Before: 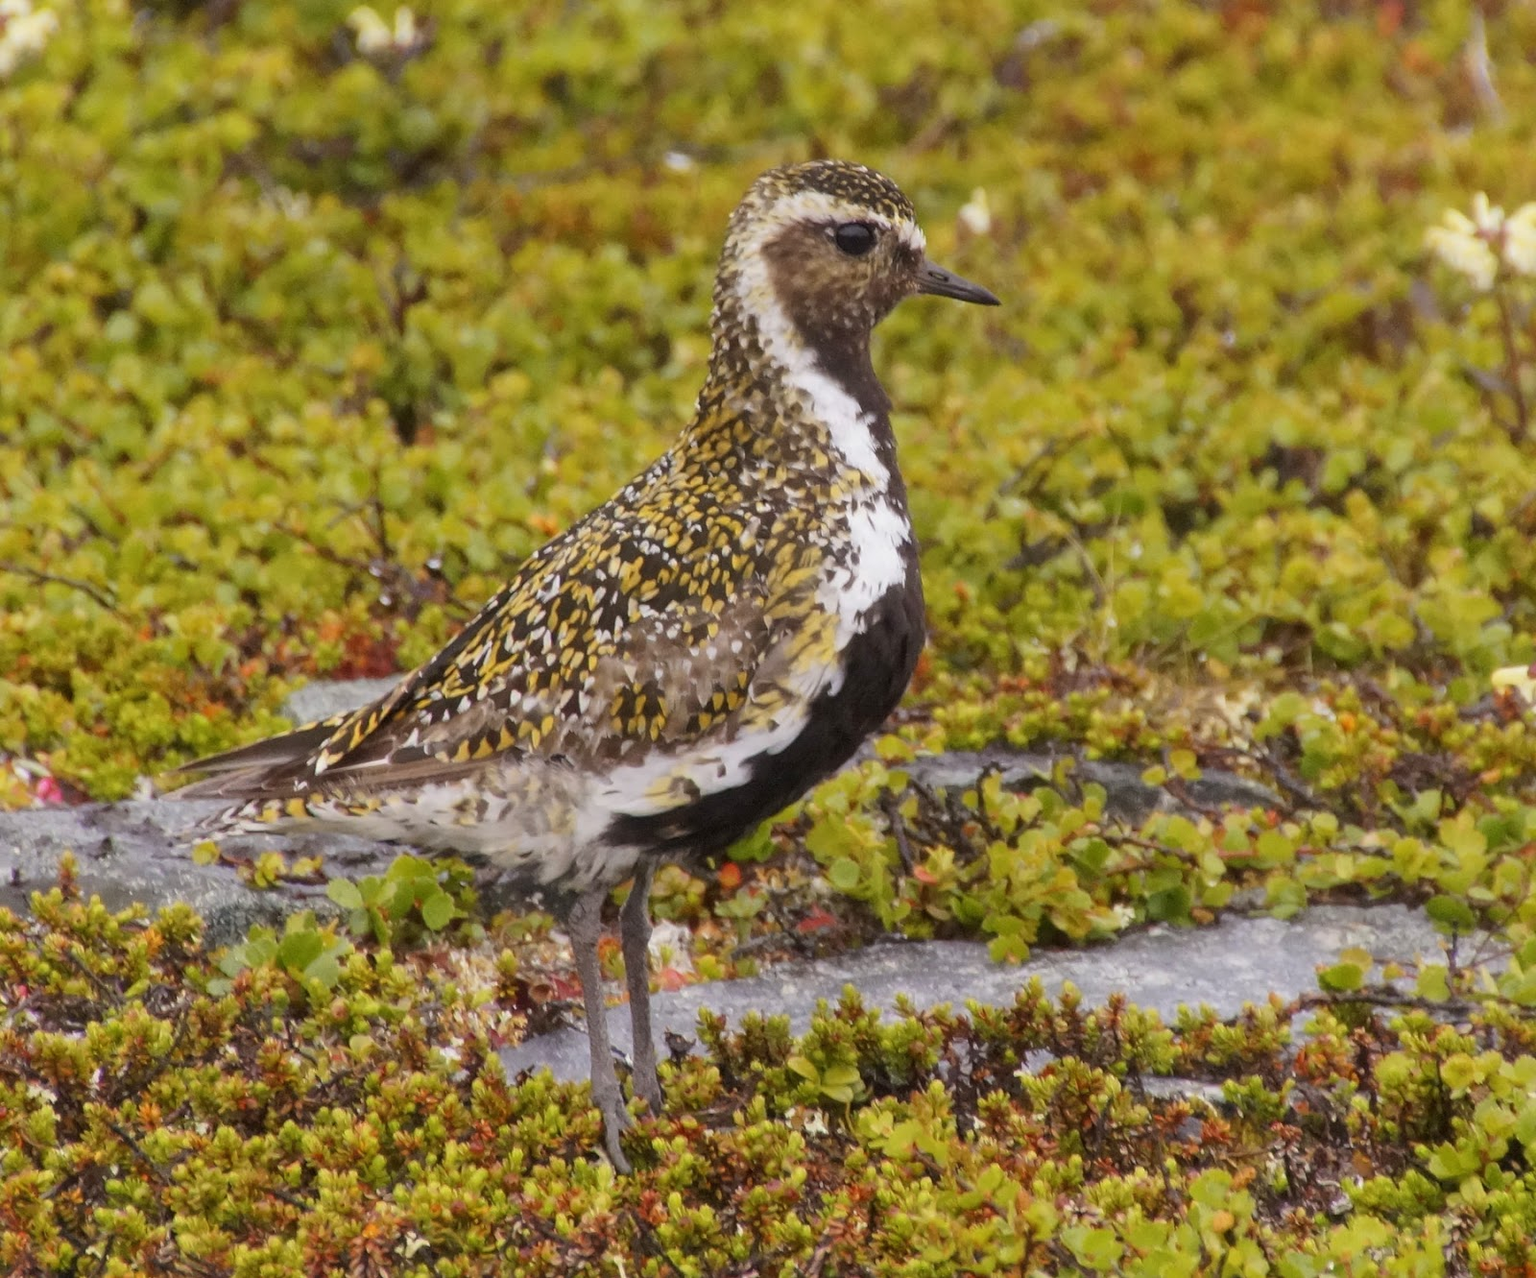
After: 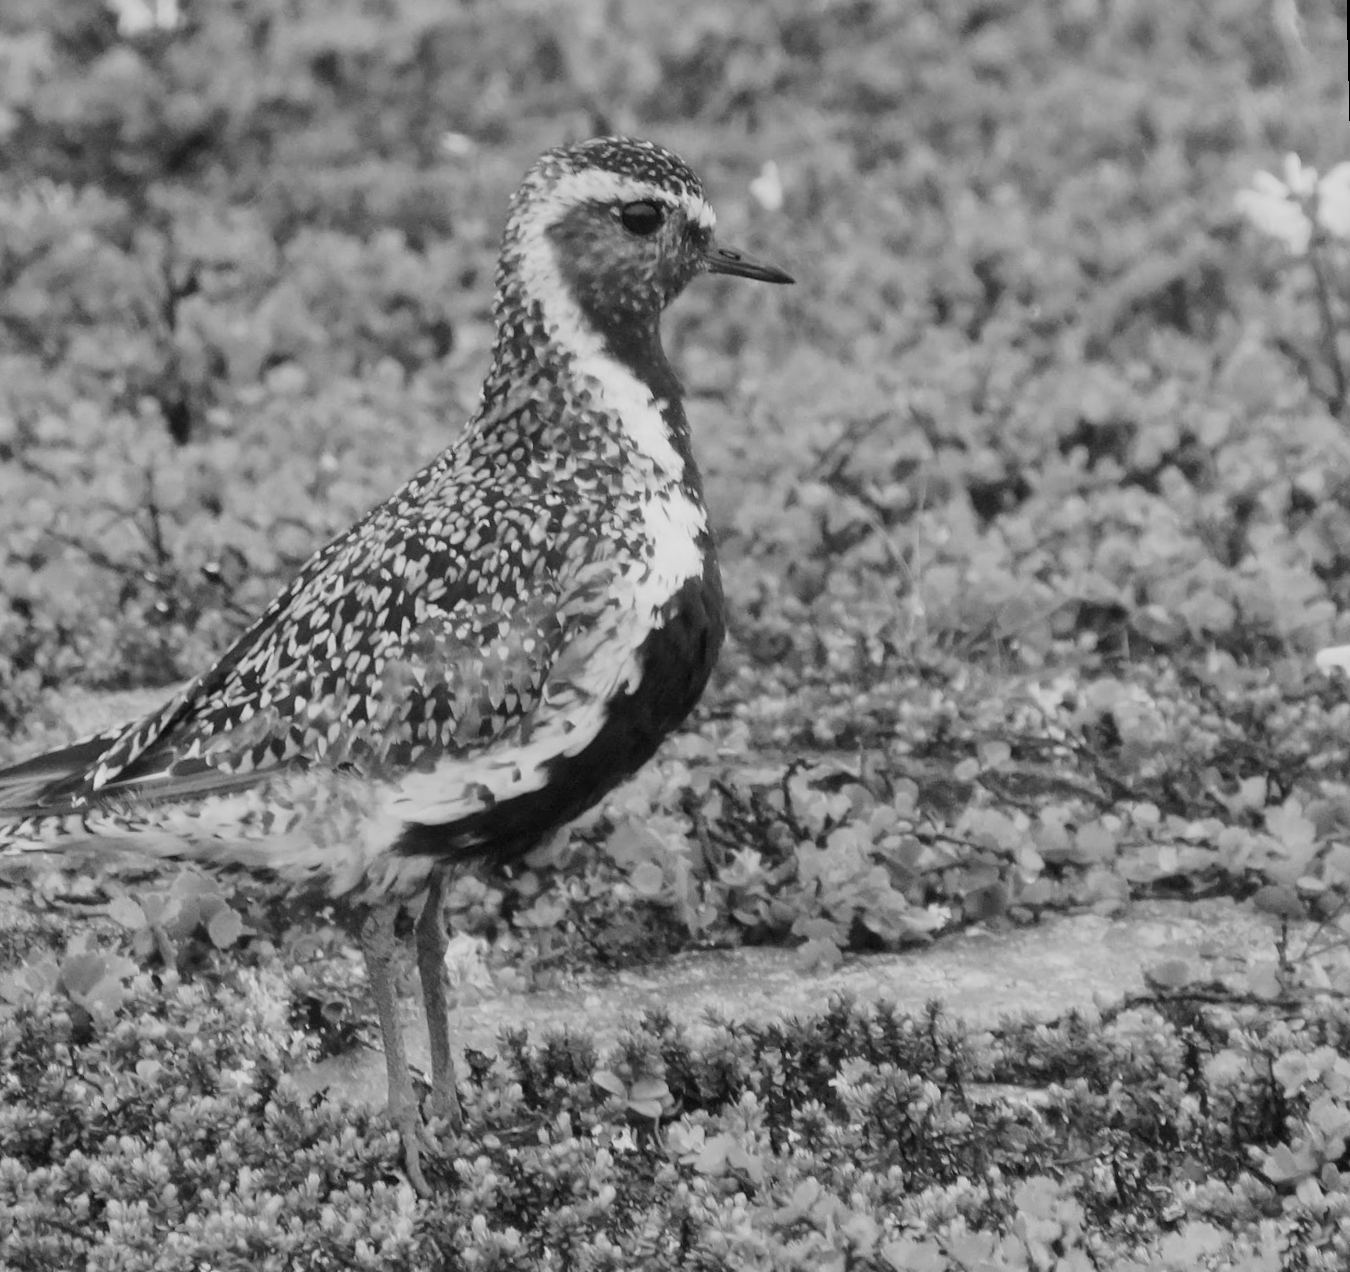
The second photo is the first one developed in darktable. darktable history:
rotate and perspective: rotation -1.42°, crop left 0.016, crop right 0.984, crop top 0.035, crop bottom 0.965
crop and rotate: left 14.584%
monochrome: on, module defaults
tone curve: curves: ch0 [(0, 0) (0.091, 0.066) (0.184, 0.16) (0.491, 0.519) (0.748, 0.765) (1, 0.919)]; ch1 [(0, 0) (0.179, 0.173) (0.322, 0.32) (0.424, 0.424) (0.502, 0.504) (0.56, 0.578) (0.631, 0.675) (0.777, 0.806) (1, 1)]; ch2 [(0, 0) (0.434, 0.447) (0.483, 0.487) (0.547, 0.573) (0.676, 0.673) (1, 1)], color space Lab, independent channels, preserve colors none
exposure: exposure 0 EV, compensate highlight preservation false
